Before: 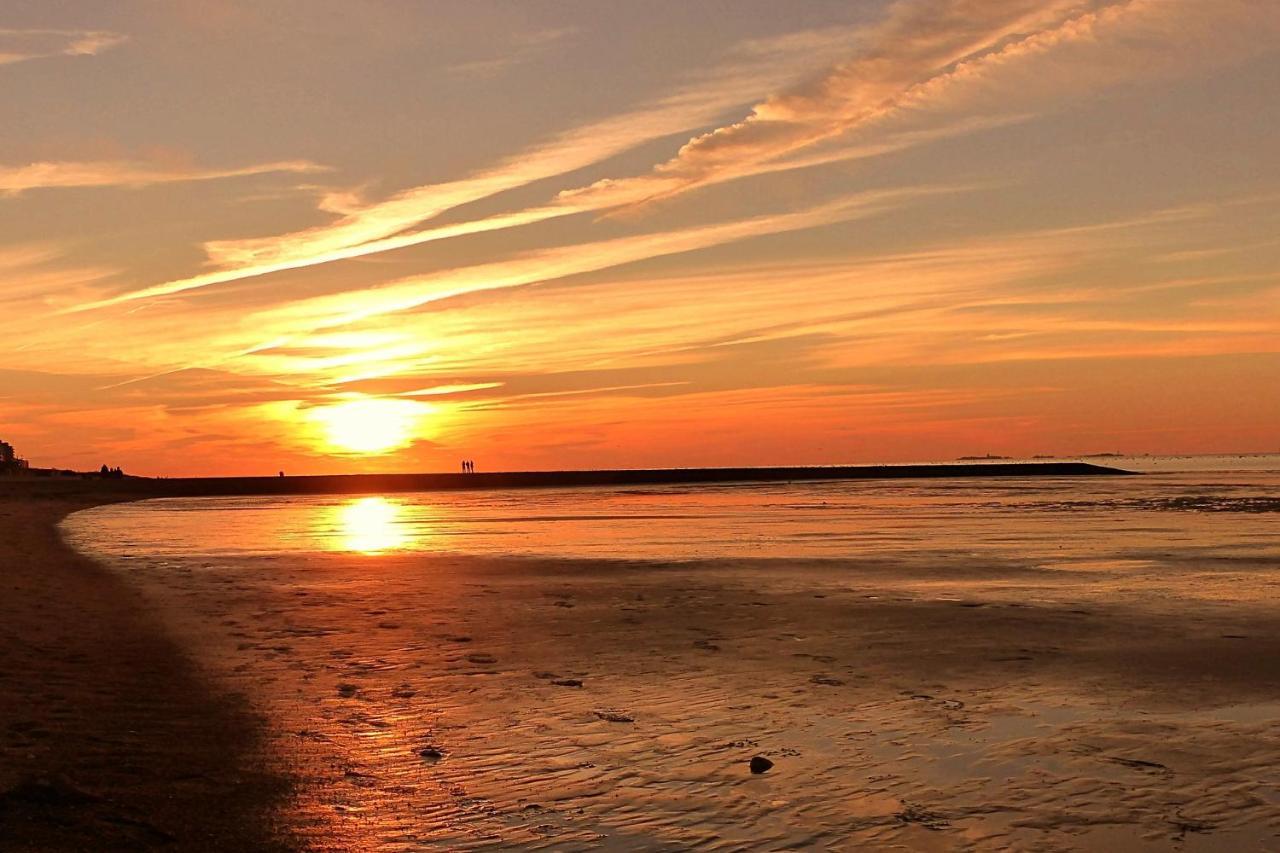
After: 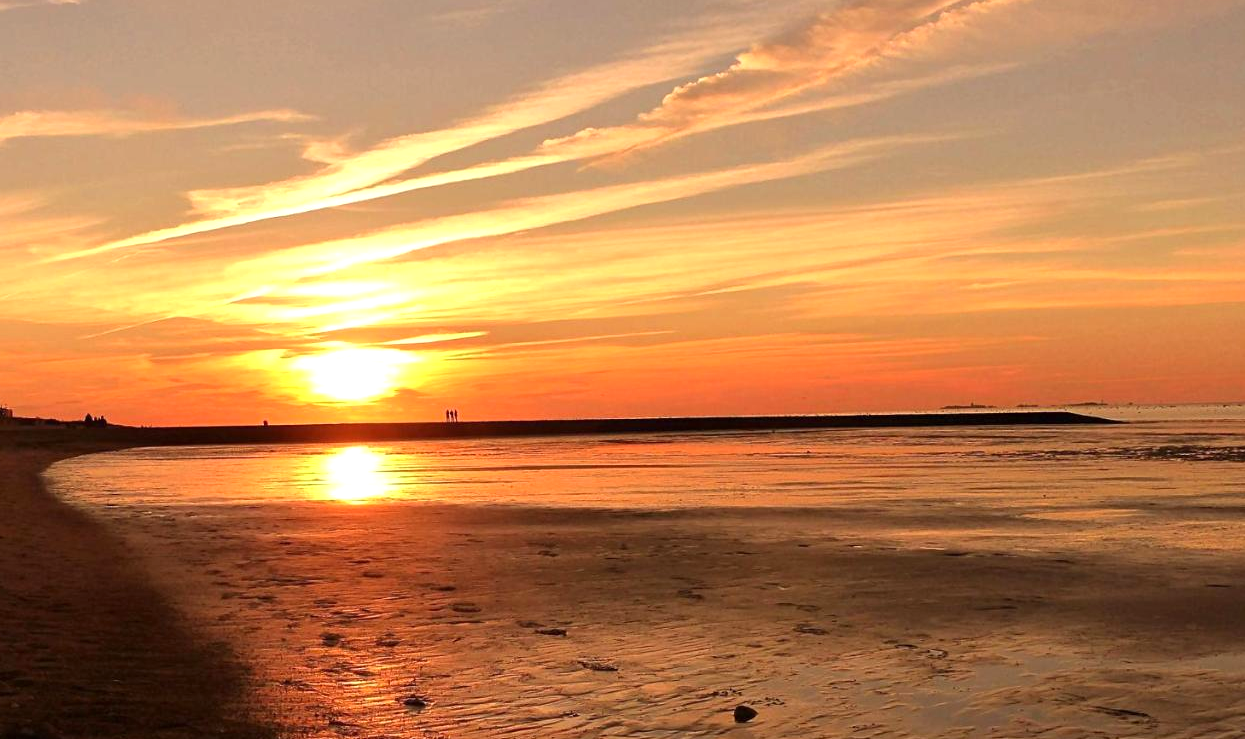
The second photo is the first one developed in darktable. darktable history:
exposure: exposure 0.376 EV, compensate exposure bias true, compensate highlight preservation false
crop: left 1.318%, top 6.092%, right 1.386%, bottom 7.176%
